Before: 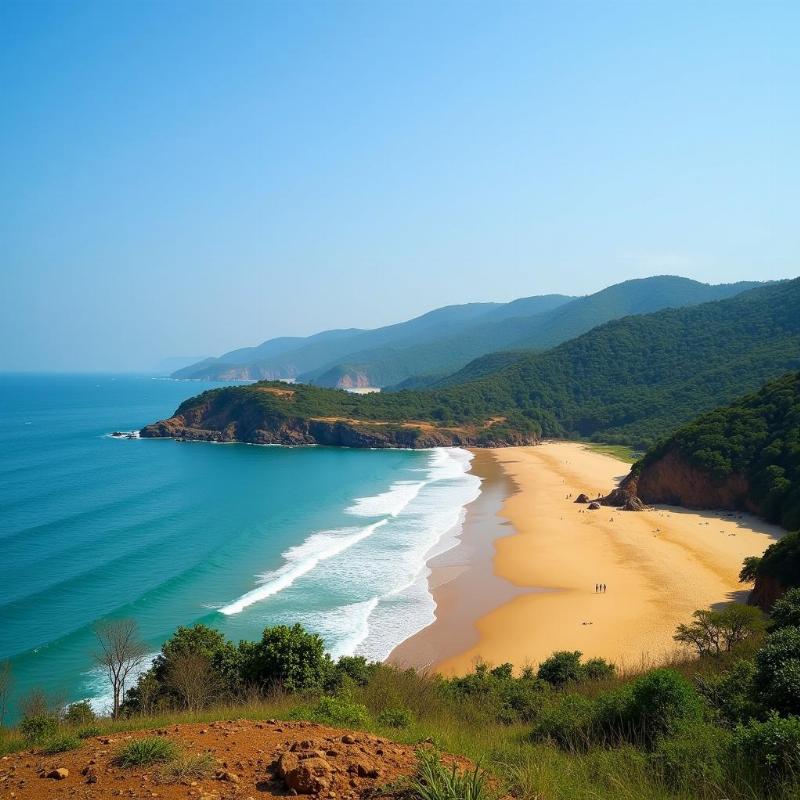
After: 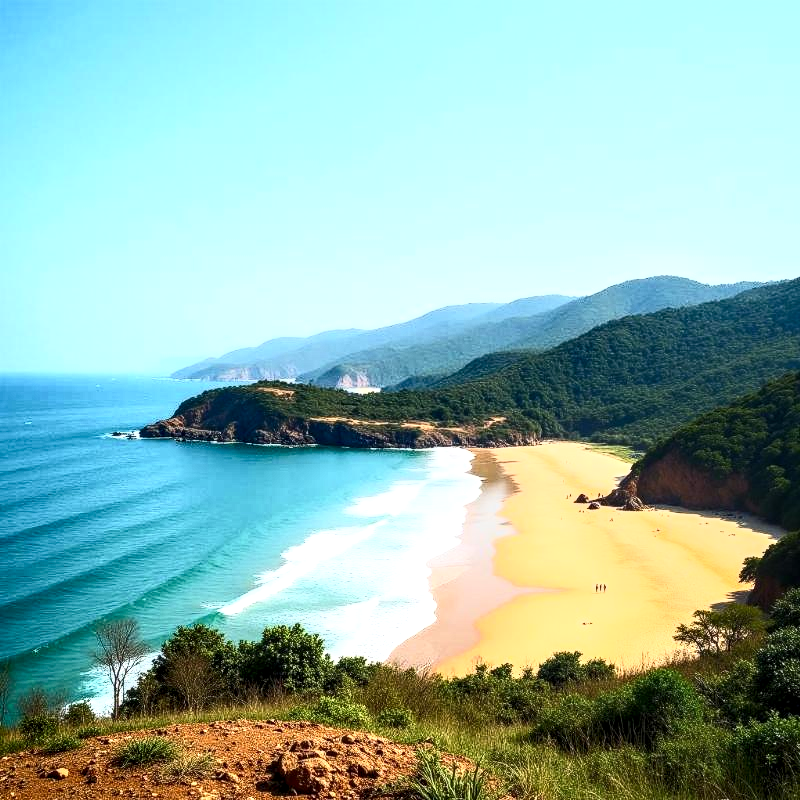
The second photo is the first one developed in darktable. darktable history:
local contrast: detail 155%
contrast brightness saturation: contrast 0.617, brightness 0.356, saturation 0.142
